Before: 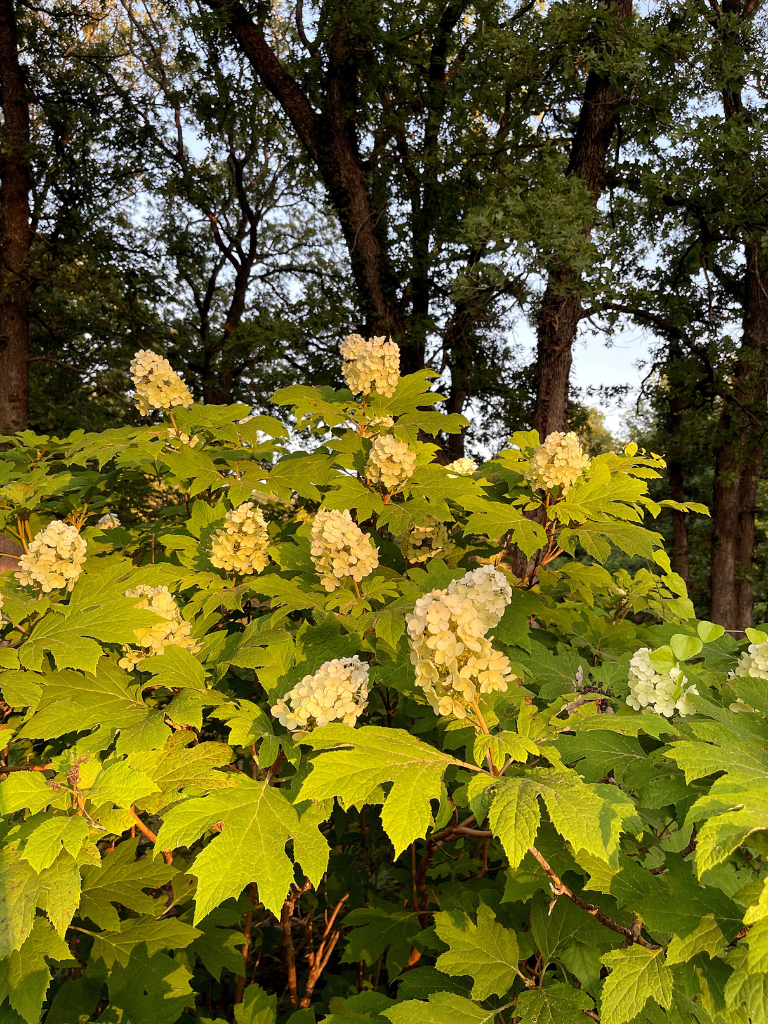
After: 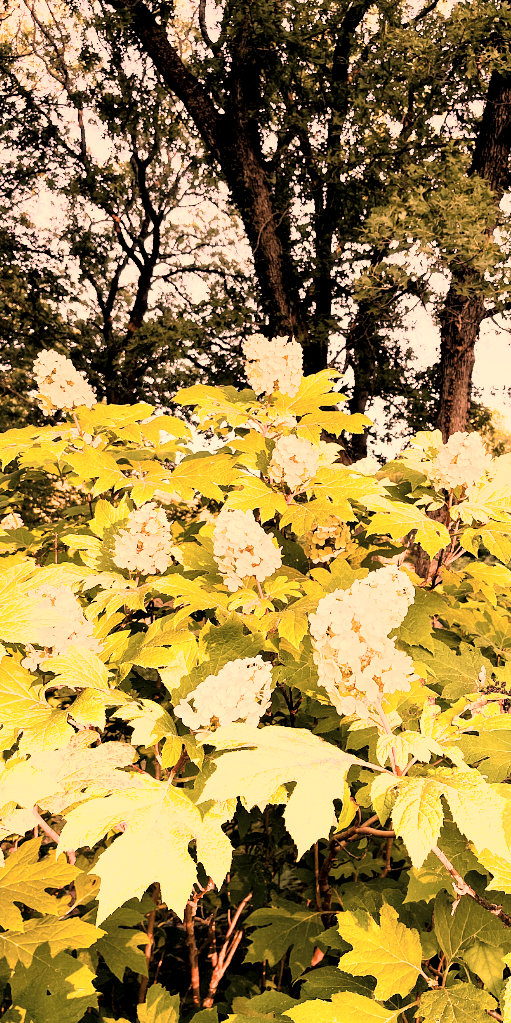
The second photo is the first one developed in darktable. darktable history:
exposure: black level correction 0, exposure 1.679 EV, compensate highlight preservation false
local contrast: mode bilateral grid, contrast 20, coarseness 99, detail 150%, midtone range 0.2
color correction: highlights a* 39.58, highlights b* 39.67, saturation 0.692
tone equalizer: on, module defaults
crop and rotate: left 12.702%, right 20.665%
shadows and highlights: shadows 11.7, white point adjustment 1.18, highlights -1.59, soften with gaussian
filmic rgb: black relative exposure -16 EV, white relative exposure 6.28 EV, threshold 3.03 EV, hardness 5.03, contrast 1.35, enable highlight reconstruction true
